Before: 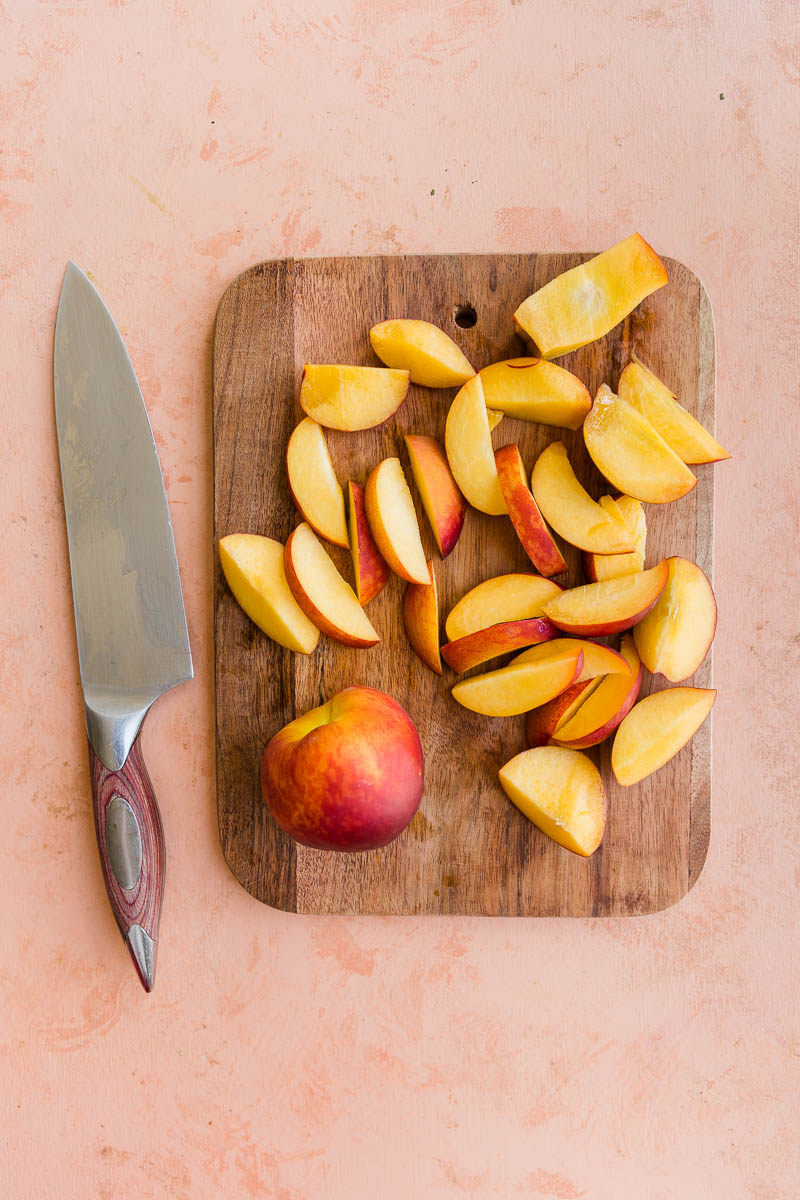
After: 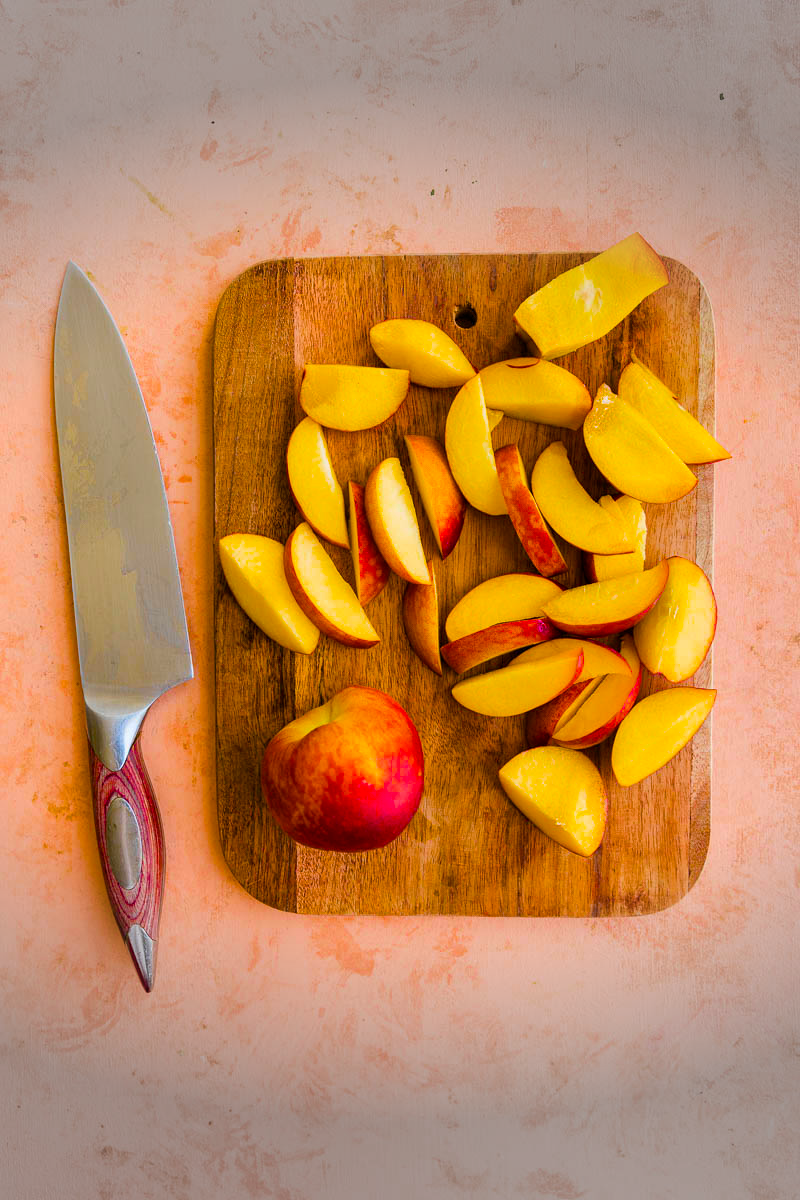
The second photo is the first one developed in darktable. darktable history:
color balance rgb: perceptual saturation grading › global saturation 100%
vignetting: fall-off start 79.43%, saturation -0.649, width/height ratio 1.327, unbound false
